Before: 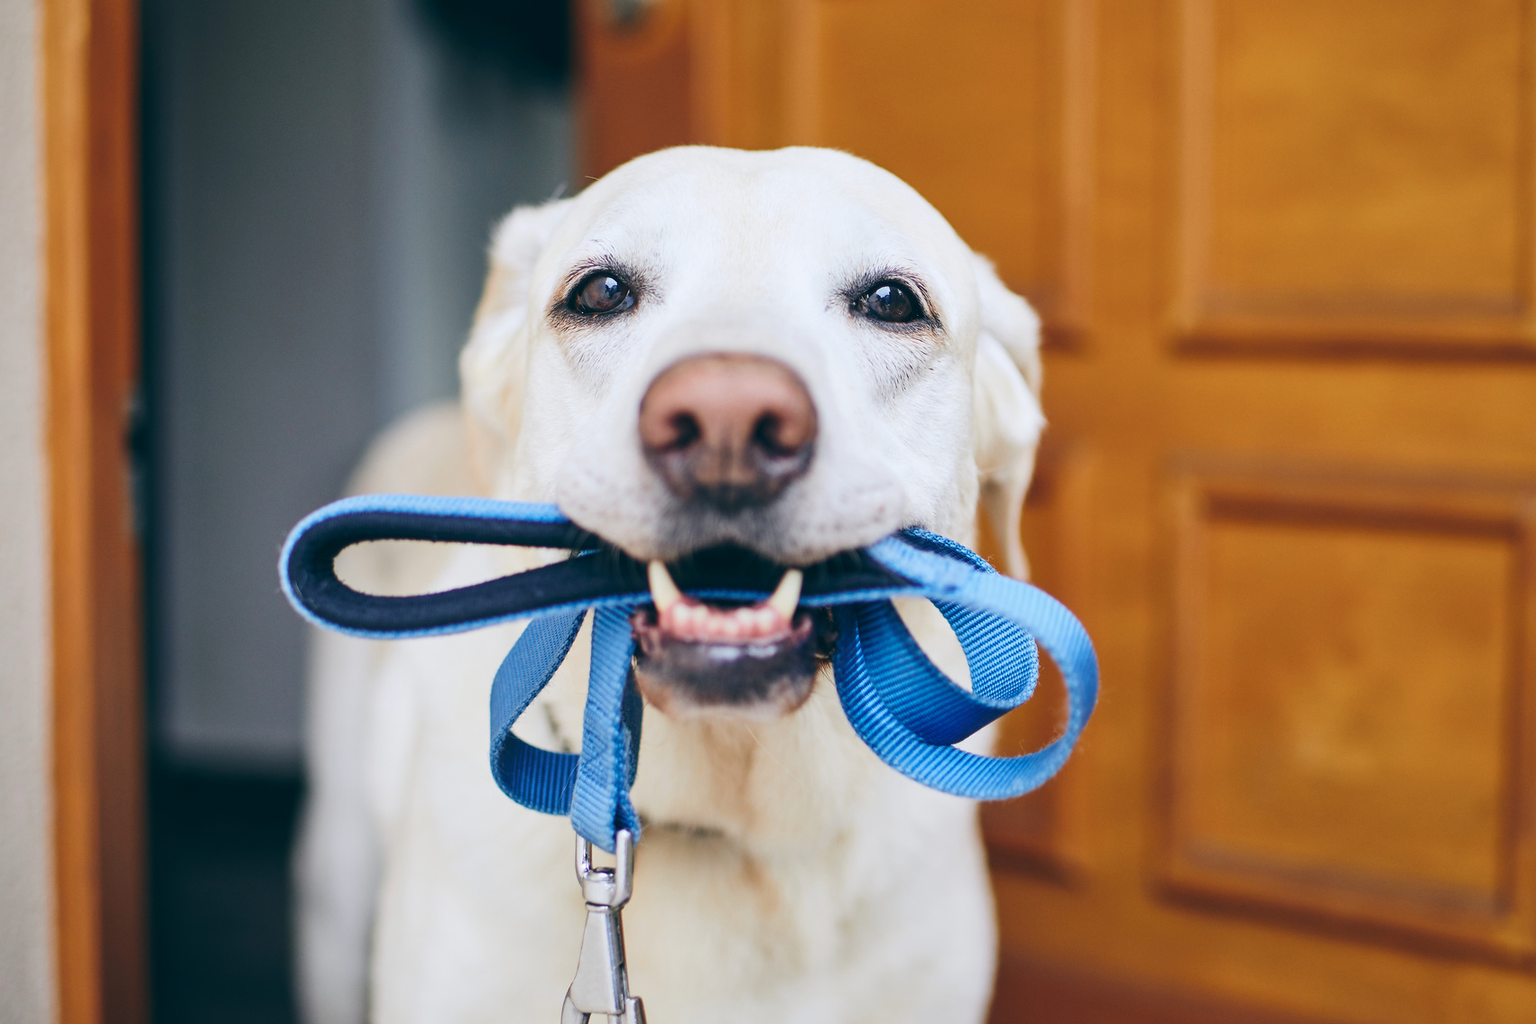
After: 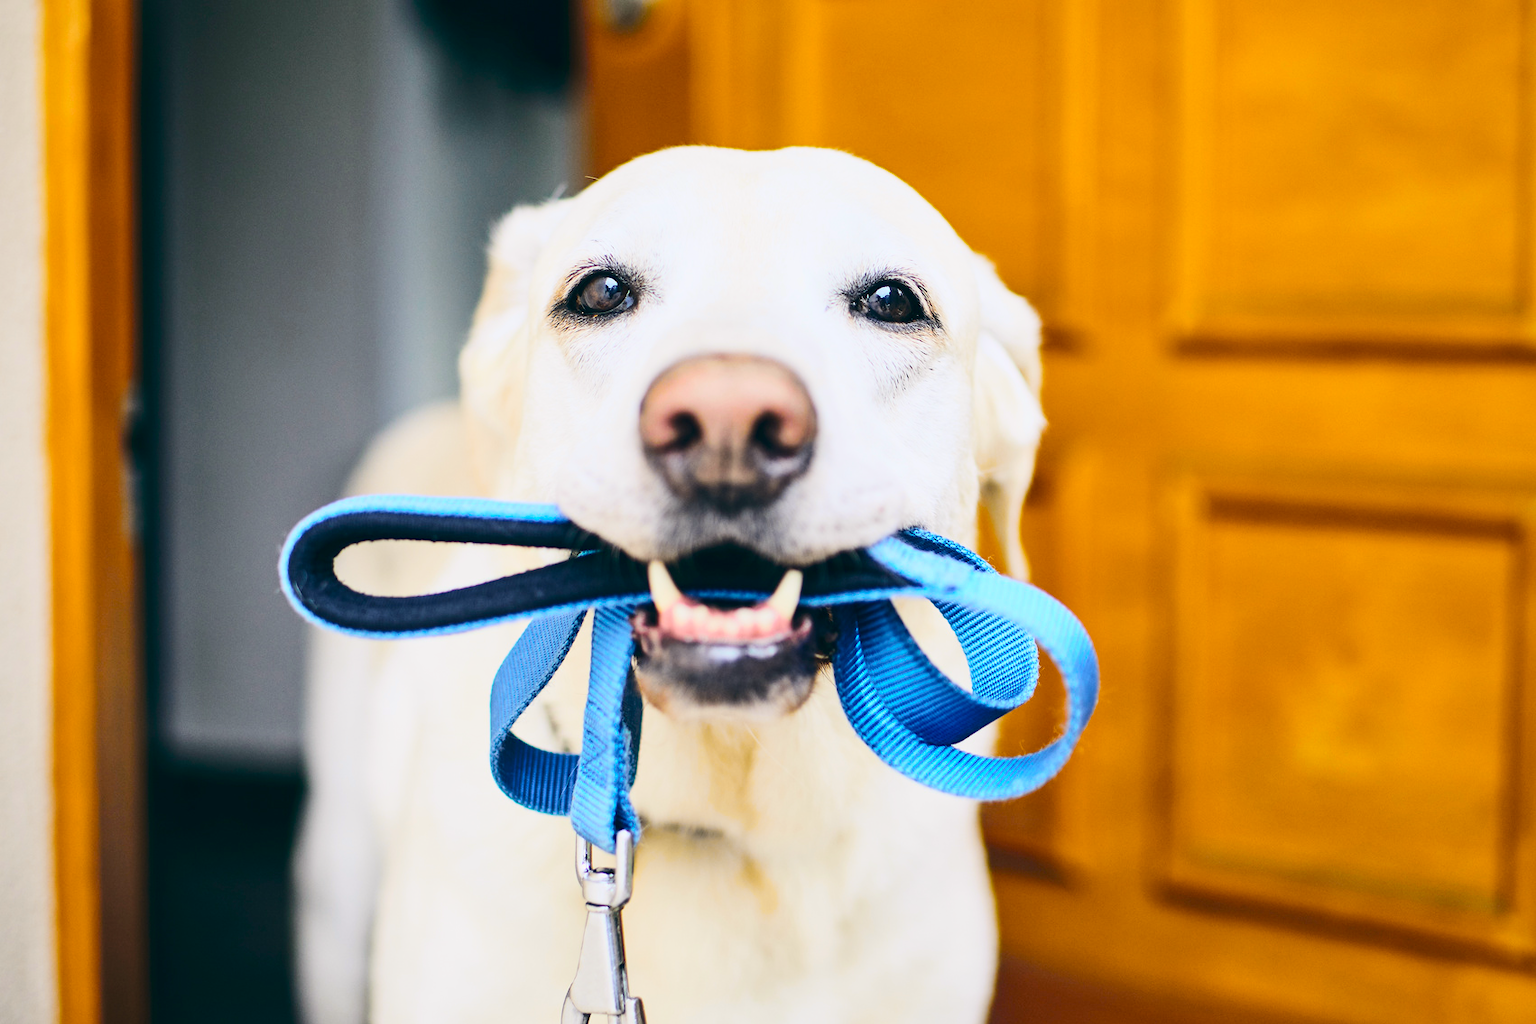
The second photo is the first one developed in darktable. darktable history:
tone curve: curves: ch0 [(0, 0) (0.104, 0.068) (0.236, 0.227) (0.46, 0.576) (0.657, 0.796) (0.861, 0.932) (1, 0.981)]; ch1 [(0, 0) (0.353, 0.344) (0.434, 0.382) (0.479, 0.476) (0.502, 0.504) (0.544, 0.534) (0.57, 0.57) (0.586, 0.603) (0.618, 0.631) (0.657, 0.679) (1, 1)]; ch2 [(0, 0) (0.34, 0.314) (0.434, 0.43) (0.5, 0.511) (0.528, 0.545) (0.557, 0.573) (0.573, 0.618) (0.628, 0.751) (1, 1)], color space Lab, independent channels, preserve colors none
